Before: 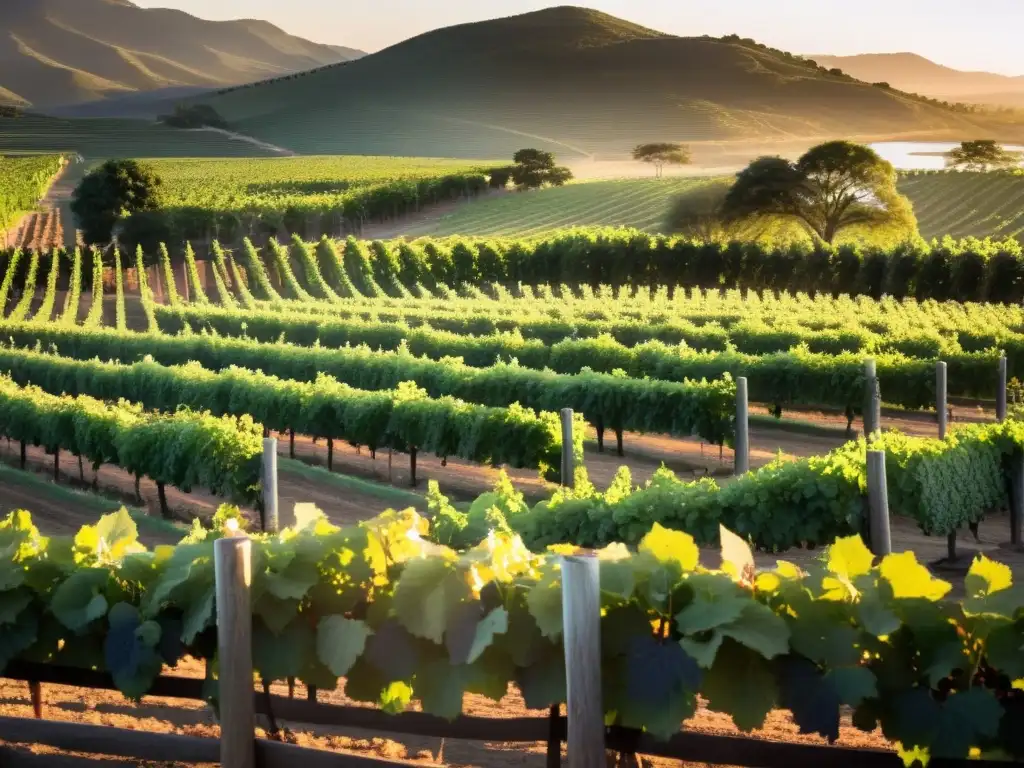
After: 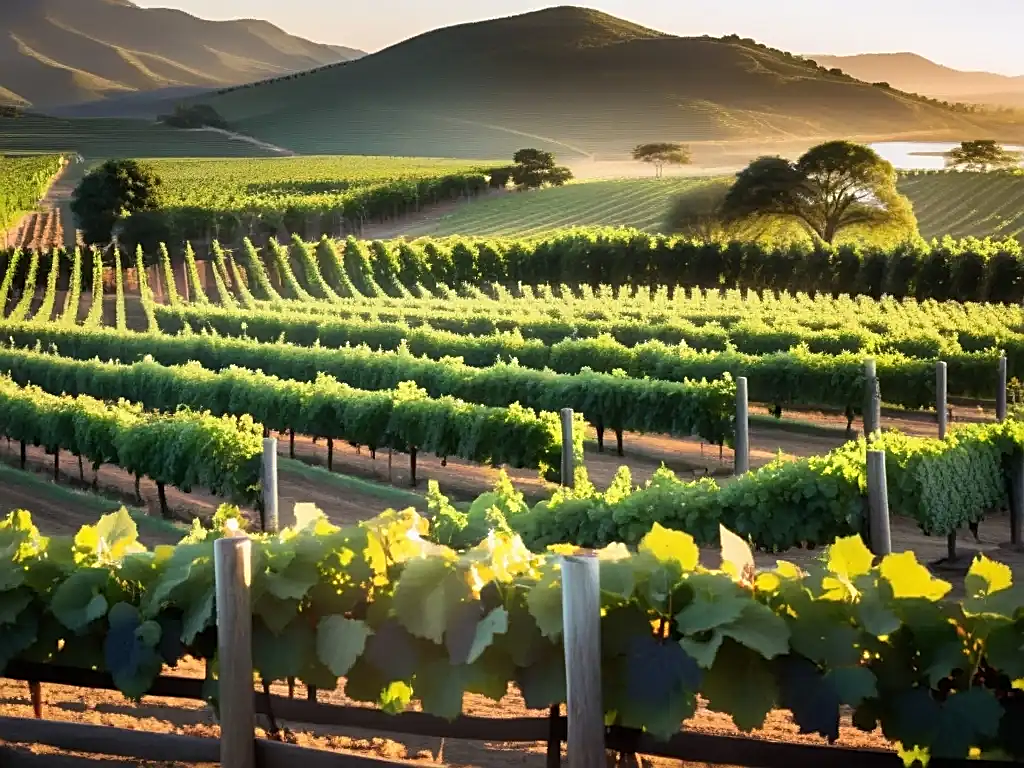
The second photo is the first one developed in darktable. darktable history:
sharpen: amount 0.598
